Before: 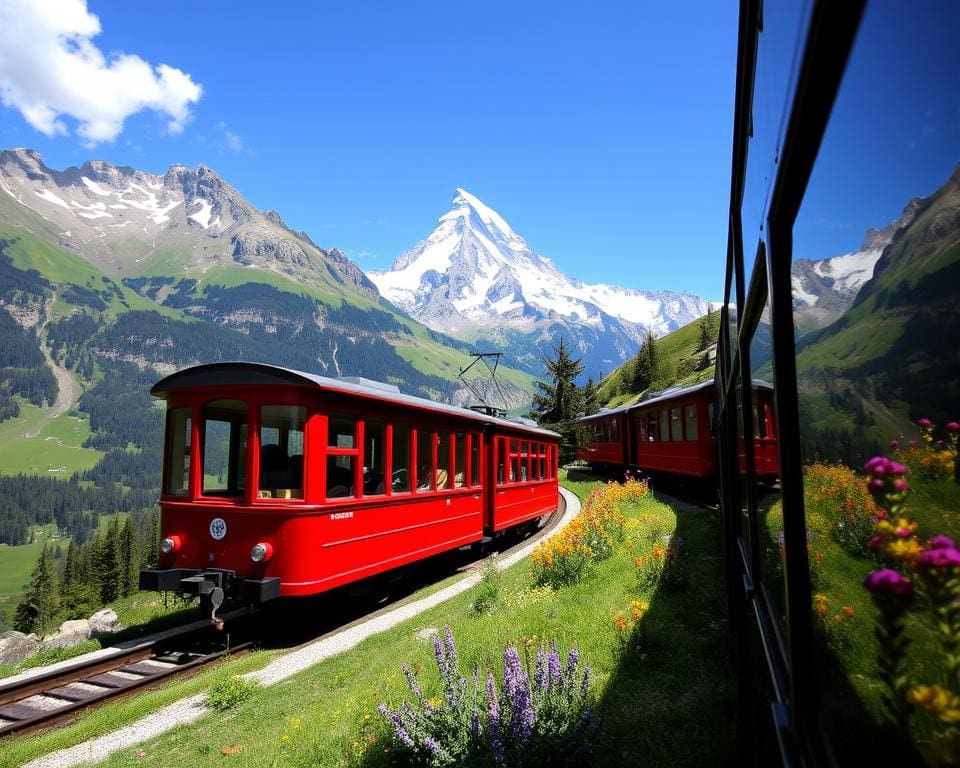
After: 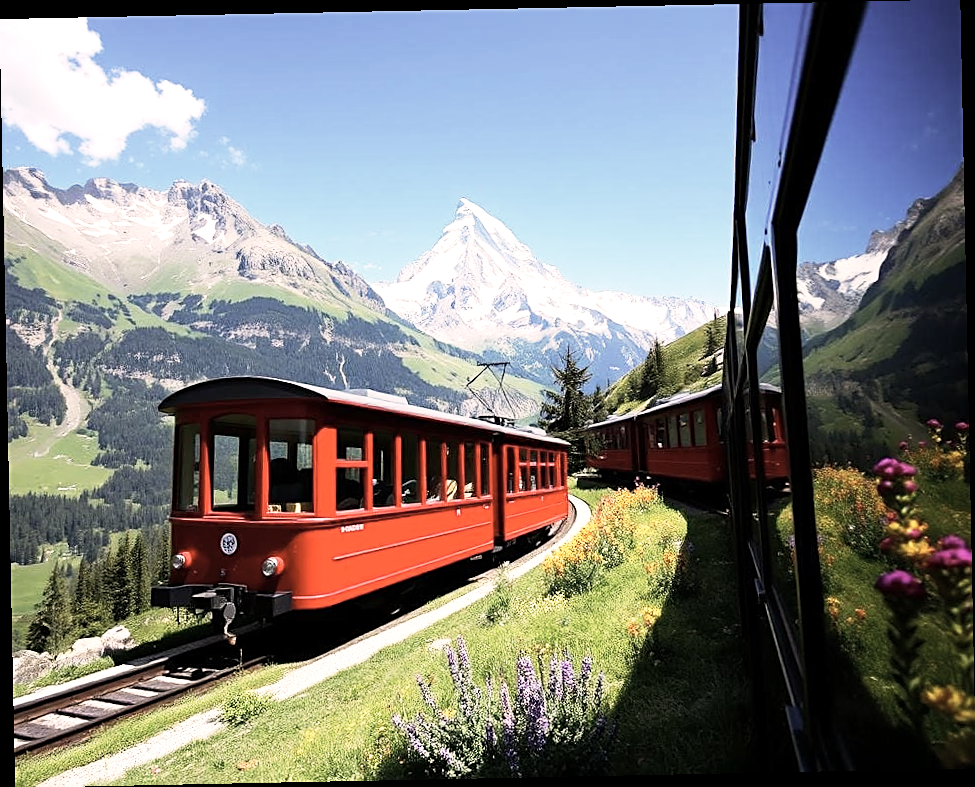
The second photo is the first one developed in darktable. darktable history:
color balance: contrast fulcrum 17.78%
tone equalizer: -8 EV -0.417 EV, -7 EV -0.389 EV, -6 EV -0.333 EV, -5 EV -0.222 EV, -3 EV 0.222 EV, -2 EV 0.333 EV, -1 EV 0.389 EV, +0 EV 0.417 EV, edges refinement/feathering 500, mask exposure compensation -1.57 EV, preserve details no
rotate and perspective: rotation -1.17°, automatic cropping off
sharpen: on, module defaults
base curve: curves: ch0 [(0, 0) (0.579, 0.807) (1, 1)], preserve colors none
color correction: highlights a* 5.59, highlights b* 5.24, saturation 0.68
